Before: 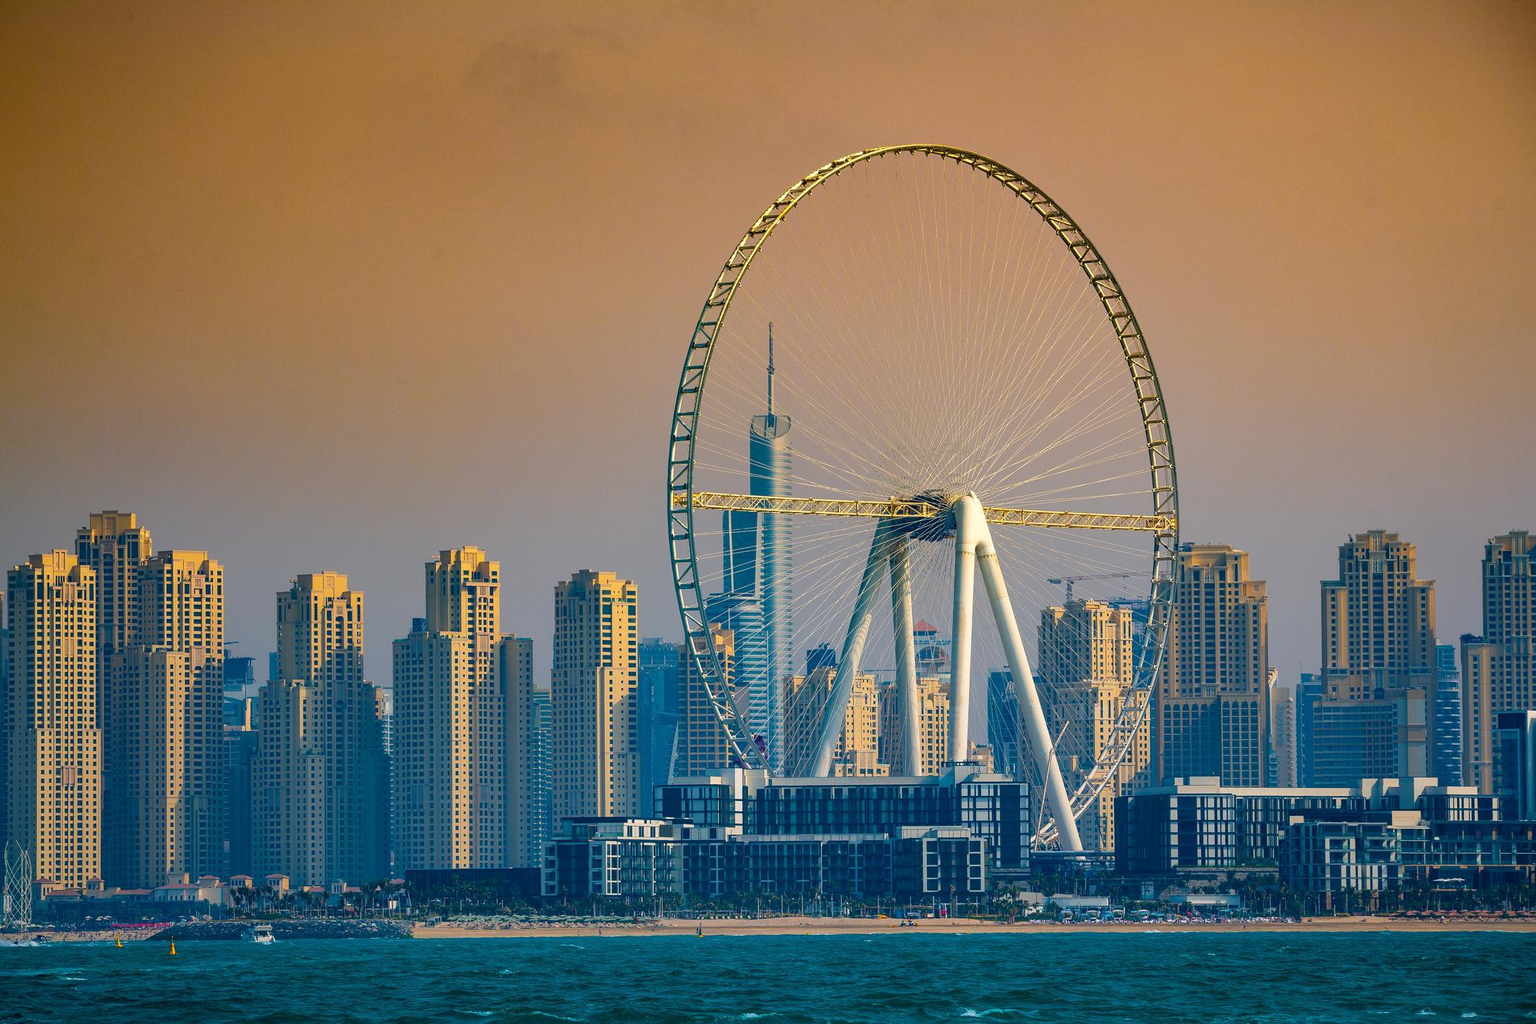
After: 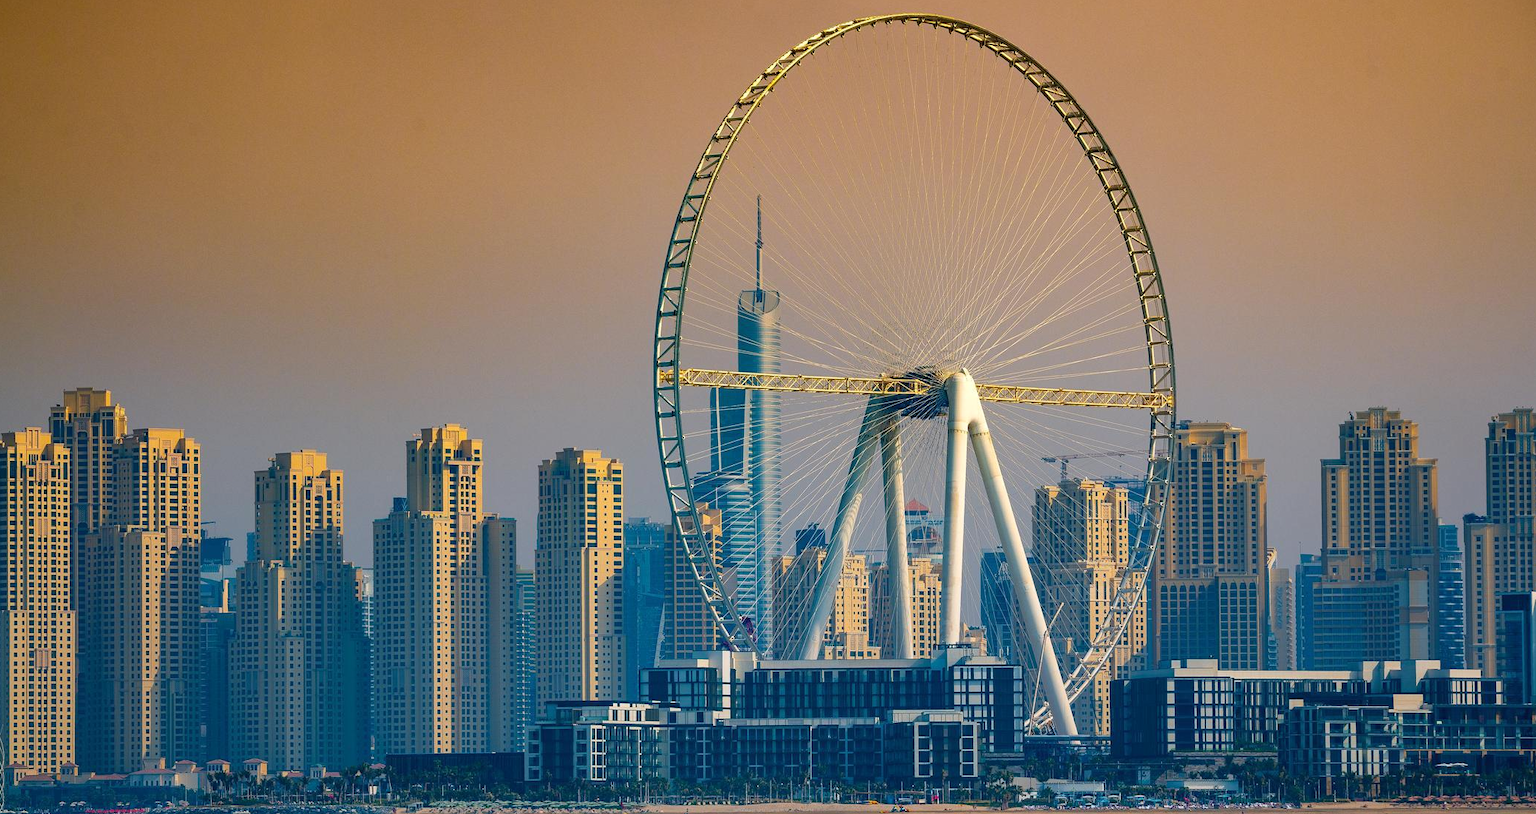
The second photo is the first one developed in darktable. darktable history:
tone equalizer: on, module defaults
crop and rotate: left 1.814%, top 12.818%, right 0.25%, bottom 9.225%
